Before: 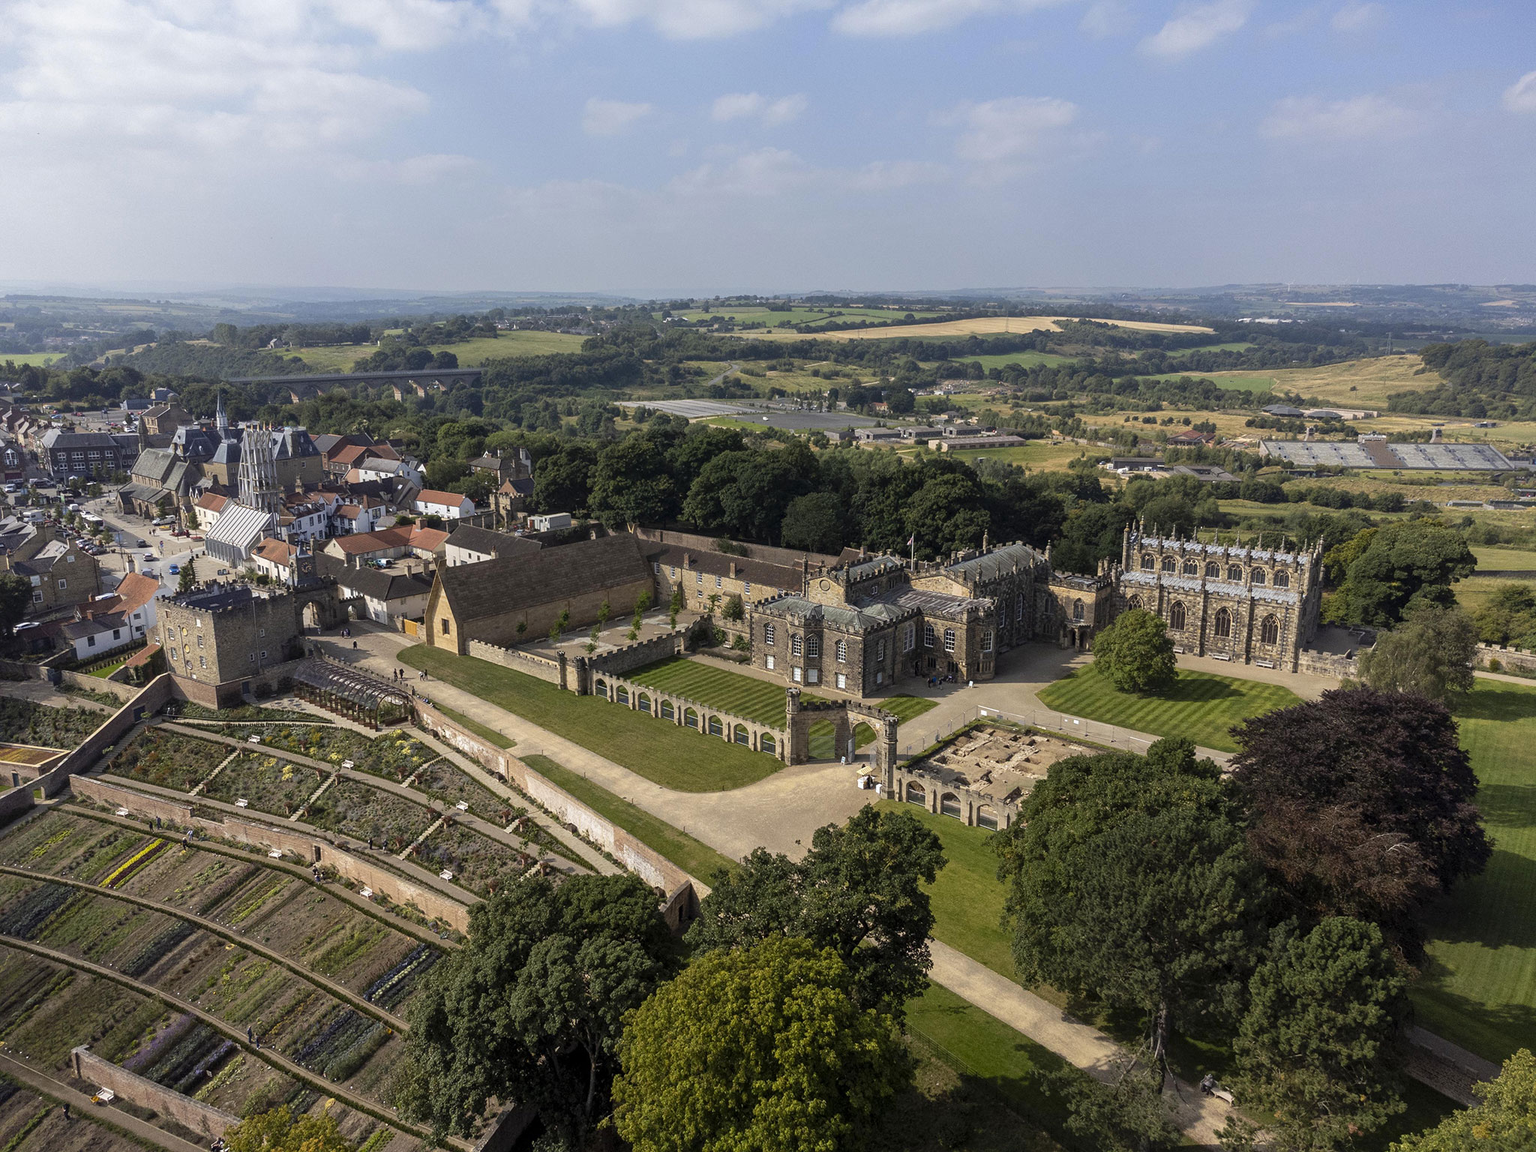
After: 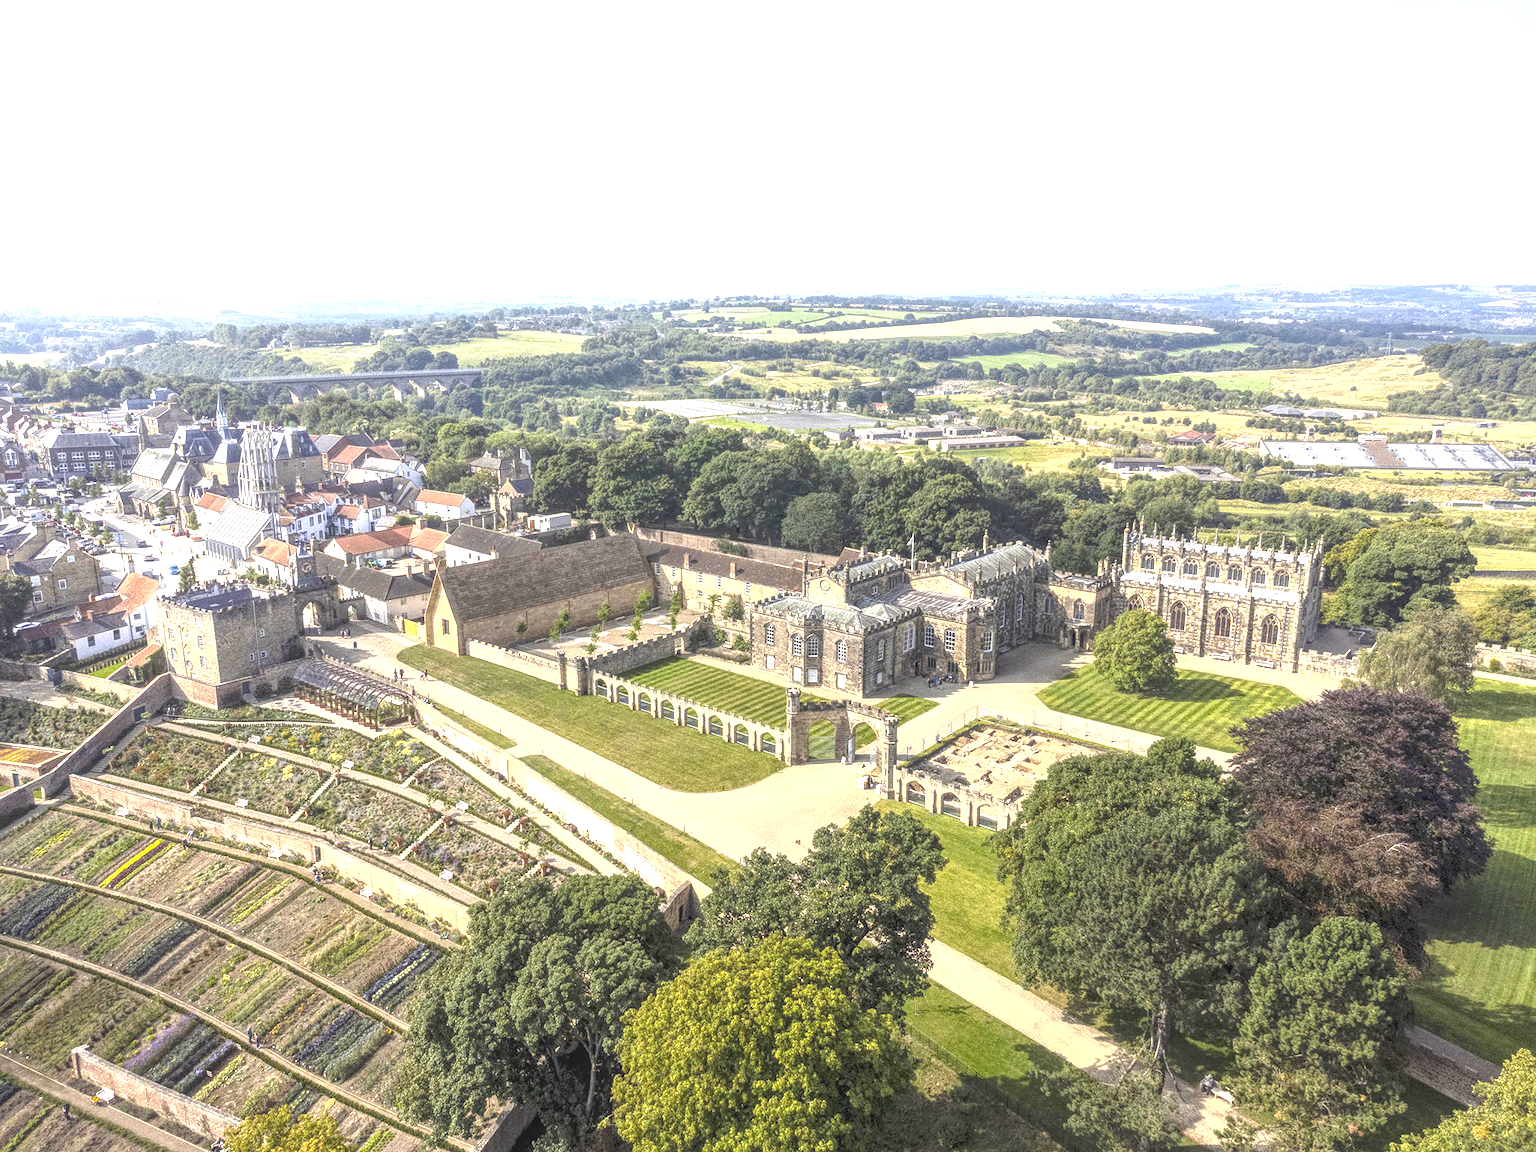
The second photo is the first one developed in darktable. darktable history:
local contrast: highlights 66%, shadows 33%, detail 167%, midtone range 0.2
exposure: black level correction 0, exposure 1.739 EV, compensate exposure bias true, compensate highlight preservation false
